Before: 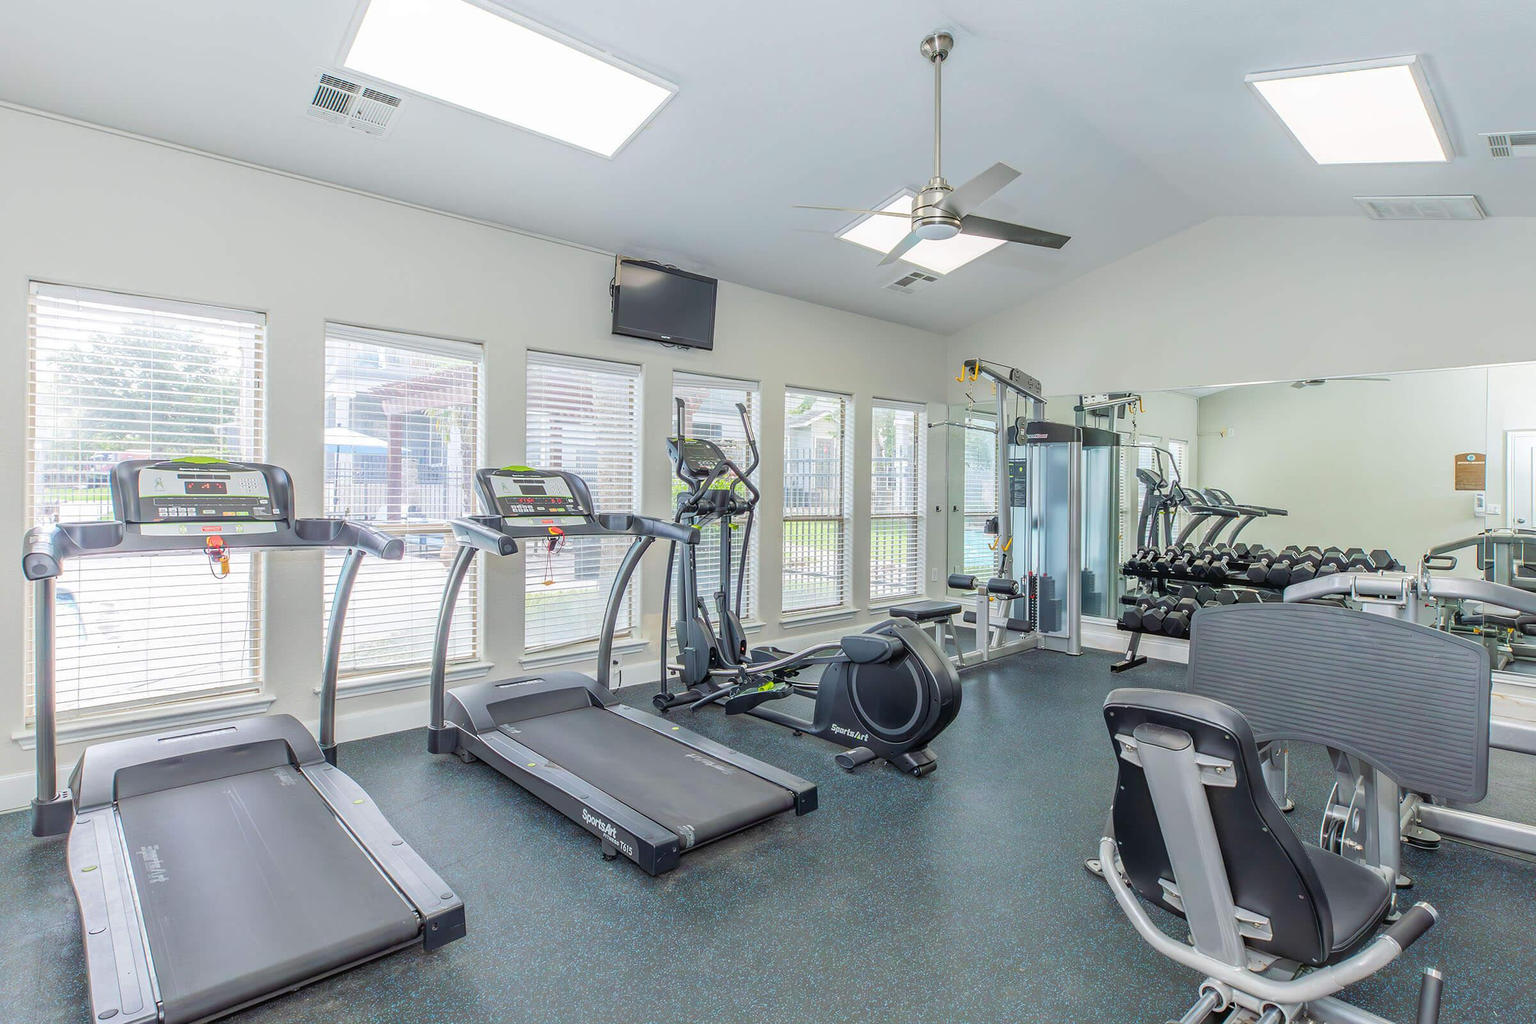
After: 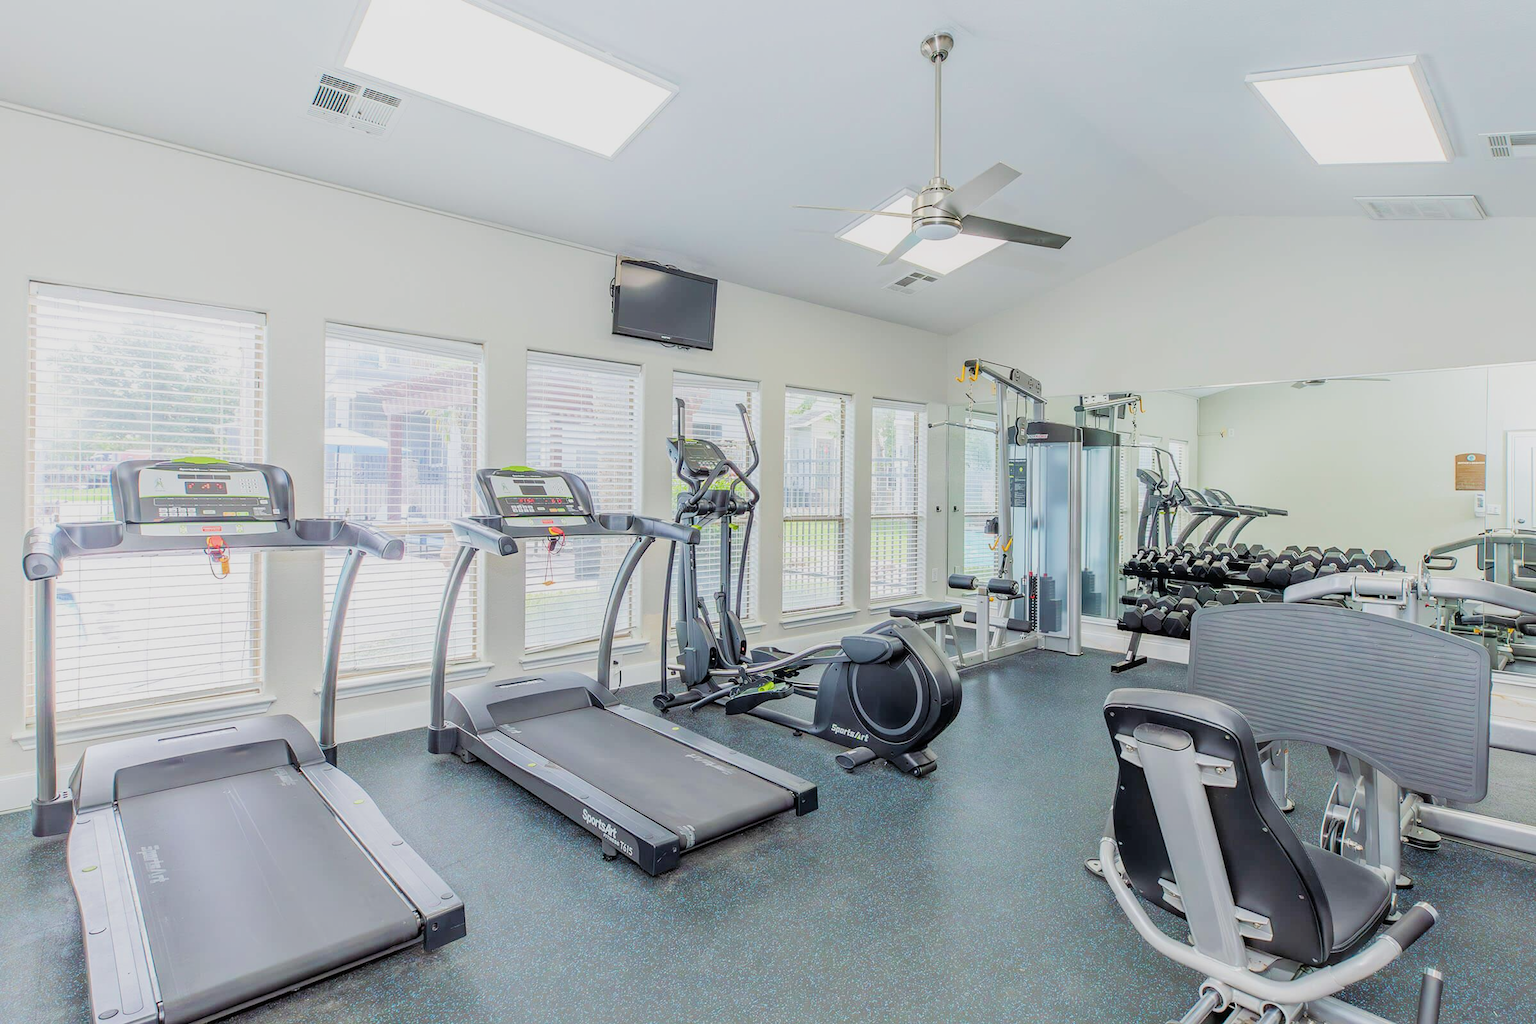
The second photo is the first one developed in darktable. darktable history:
filmic rgb: black relative exposure -7.65 EV, white relative exposure 4.56 EV, hardness 3.61, iterations of high-quality reconstruction 0
exposure: exposure 0.488 EV, compensate exposure bias true, compensate highlight preservation false
